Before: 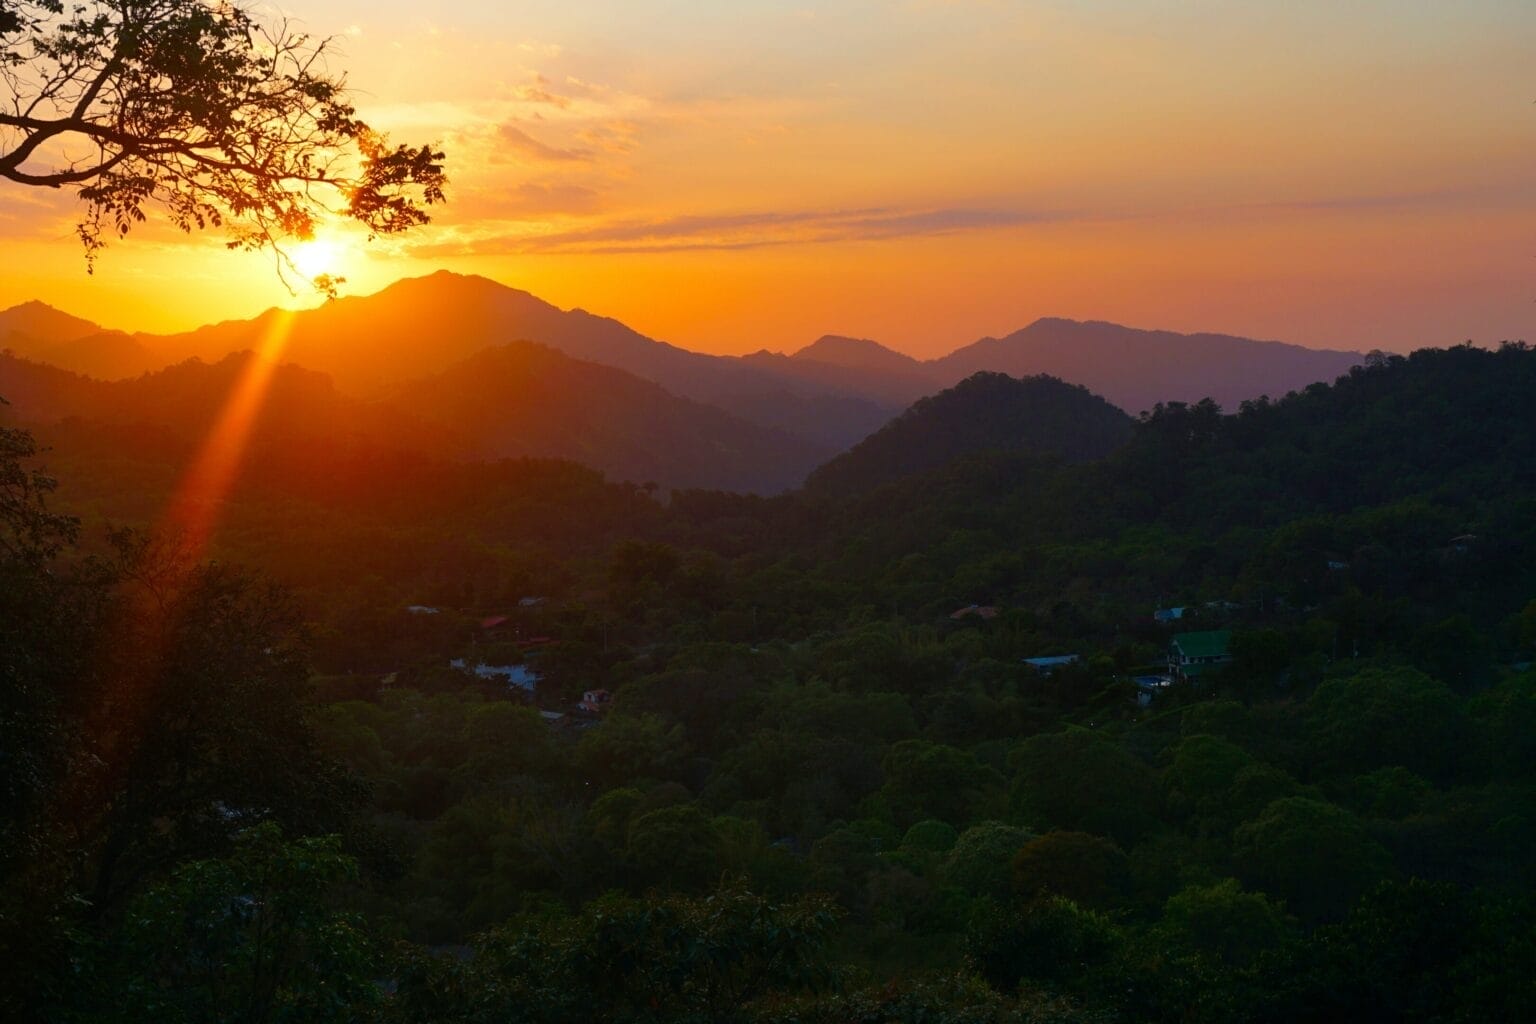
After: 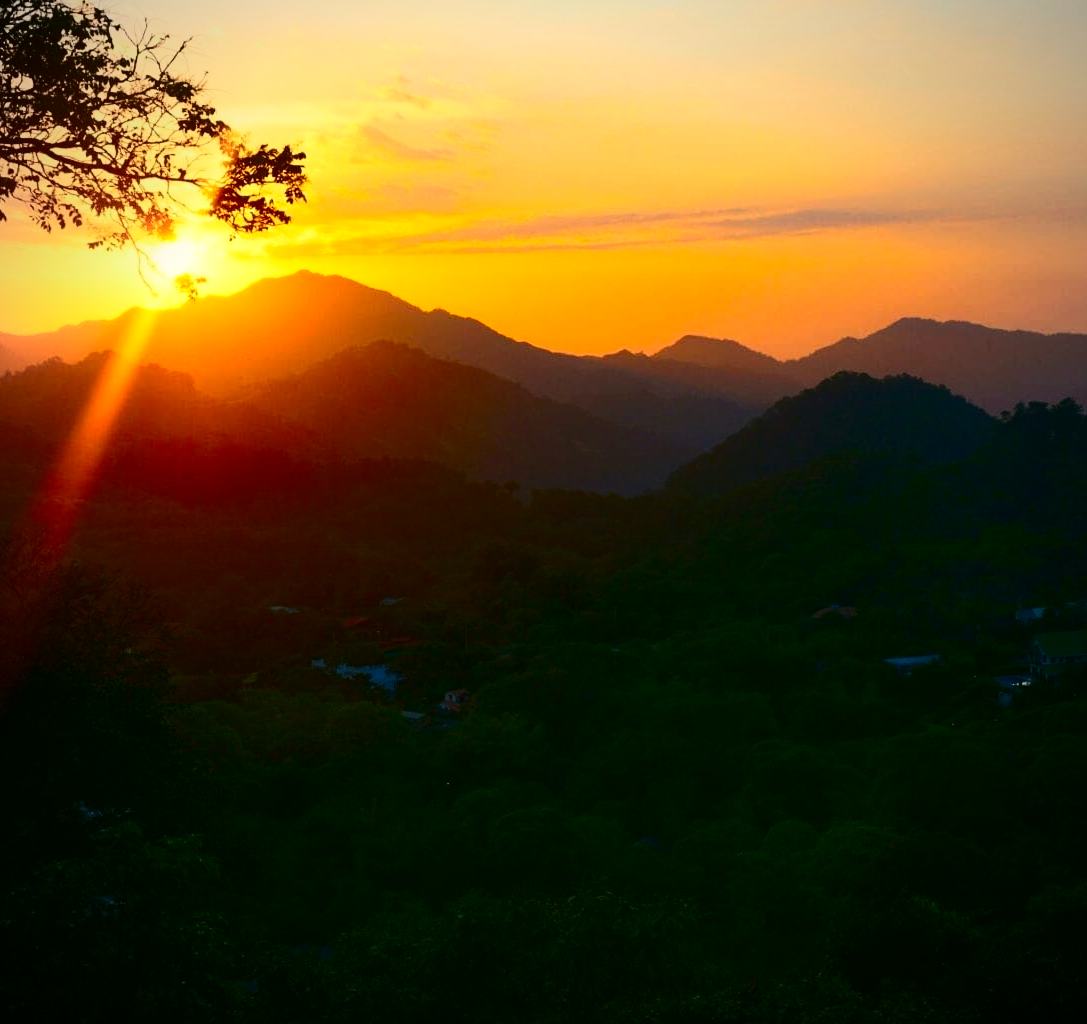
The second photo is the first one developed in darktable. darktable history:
crop and rotate: left 9.061%, right 20.142%
color correction: highlights a* -0.482, highlights b* 9.48, shadows a* -9.48, shadows b* 0.803
vignetting: fall-off radius 60.92%
contrast brightness saturation: contrast 0.4, brightness 0.05, saturation 0.25
